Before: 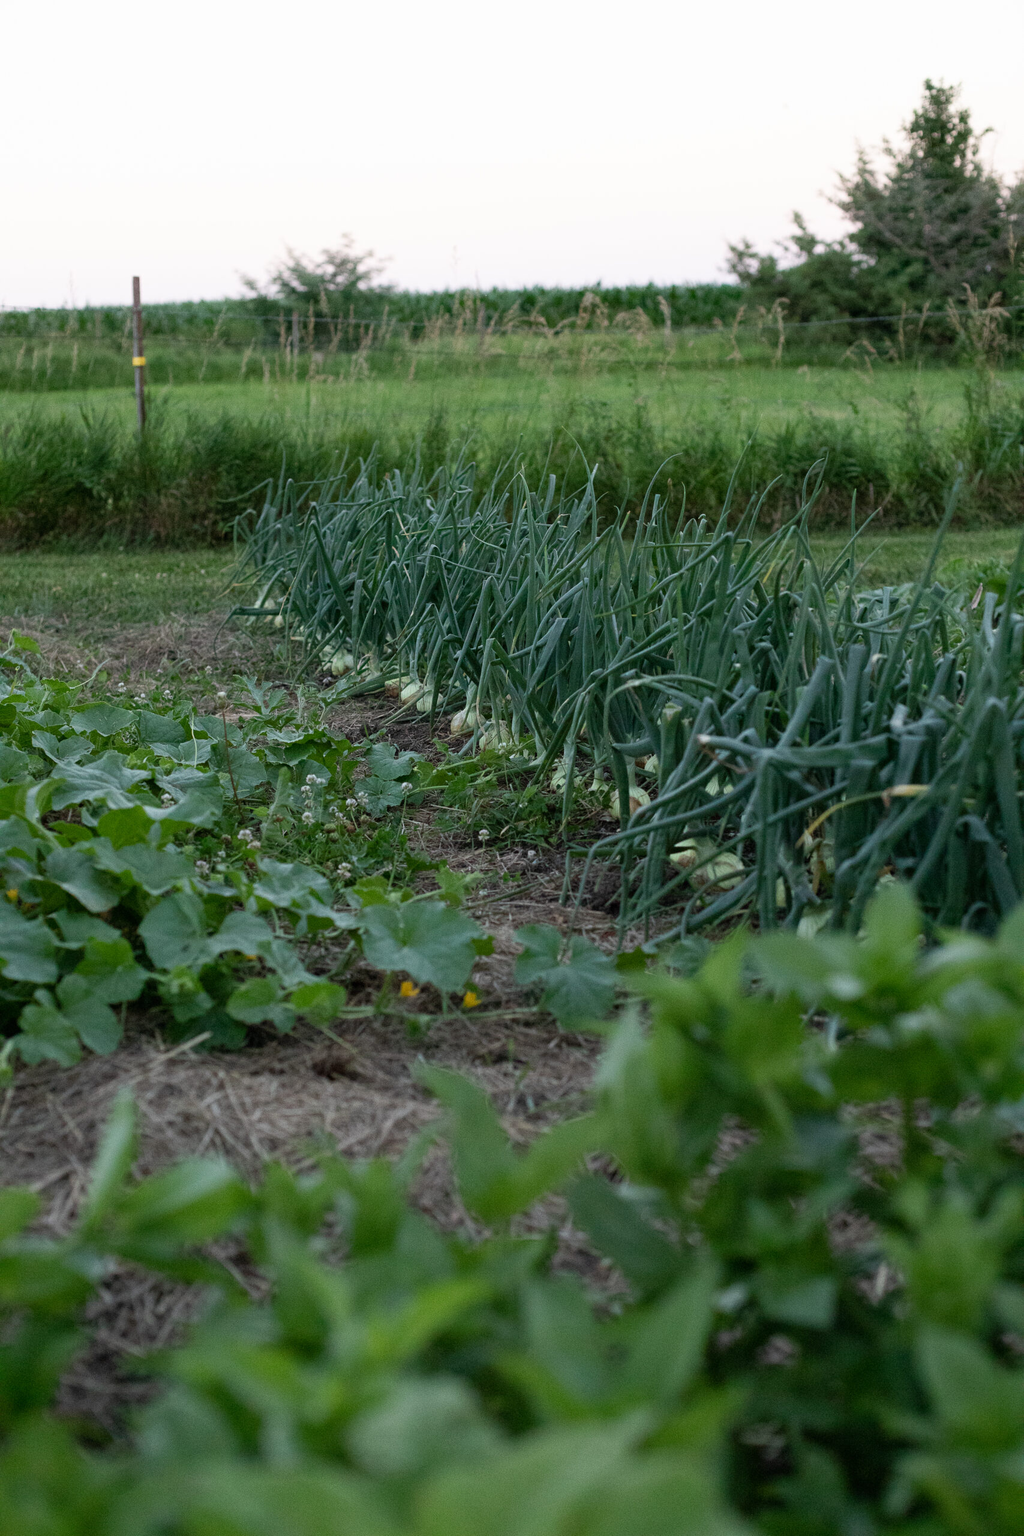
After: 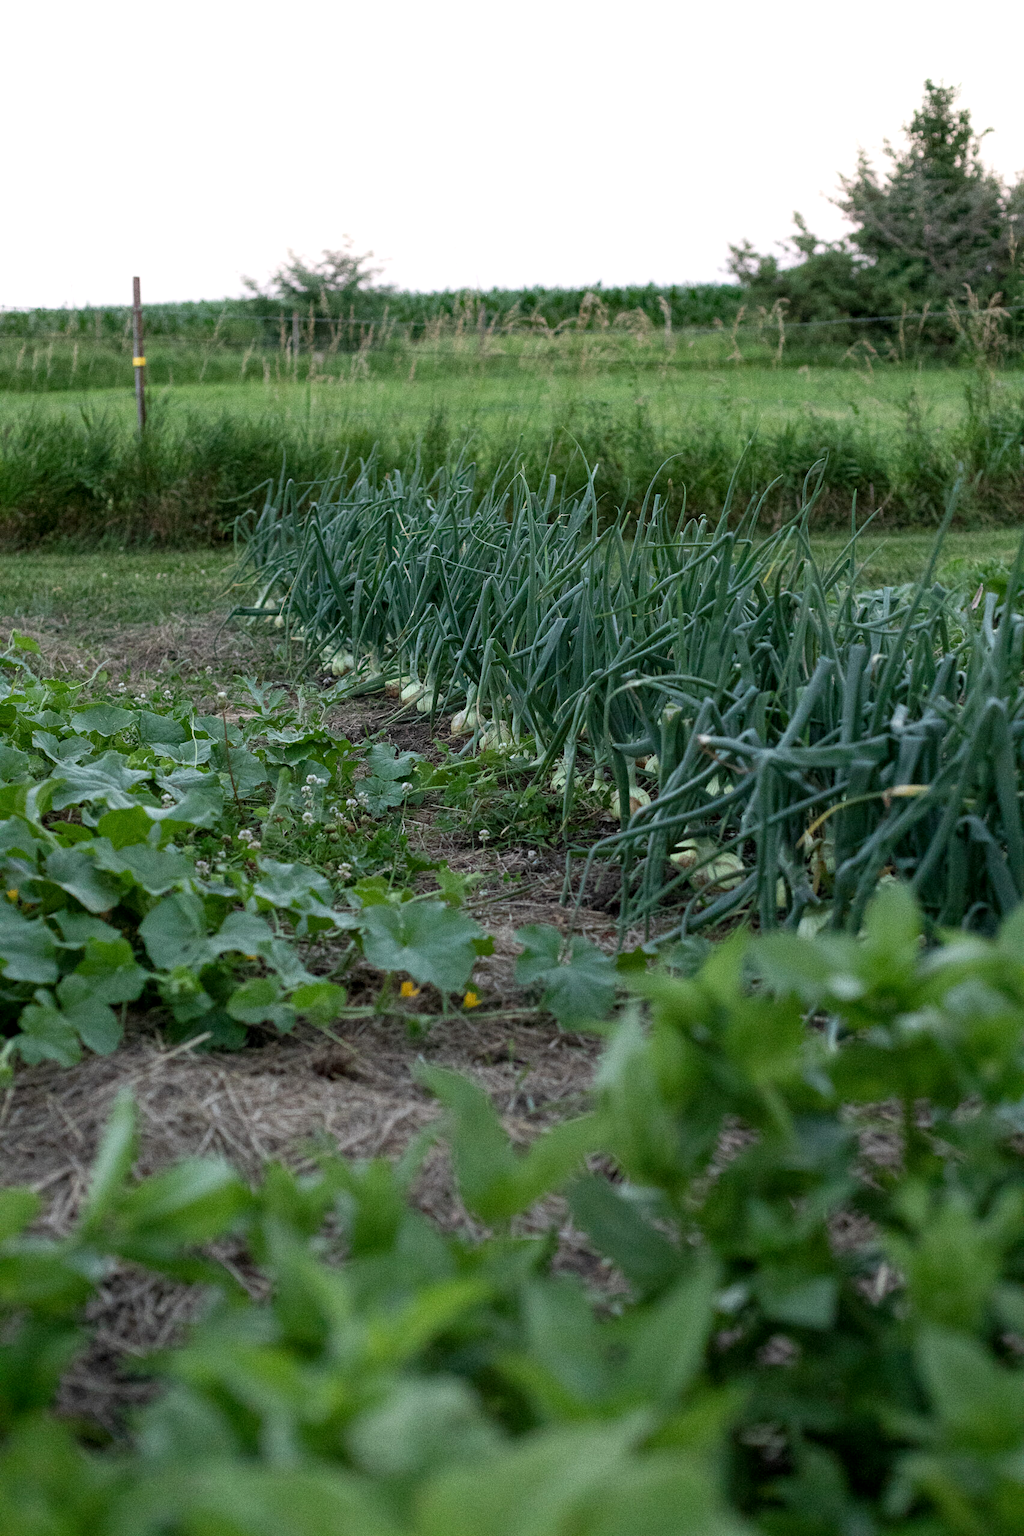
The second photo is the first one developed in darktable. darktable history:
exposure: exposure 0.2 EV, compensate highlight preservation false
grain: coarseness 0.09 ISO
local contrast: highlights 100%, shadows 100%, detail 120%, midtone range 0.2
